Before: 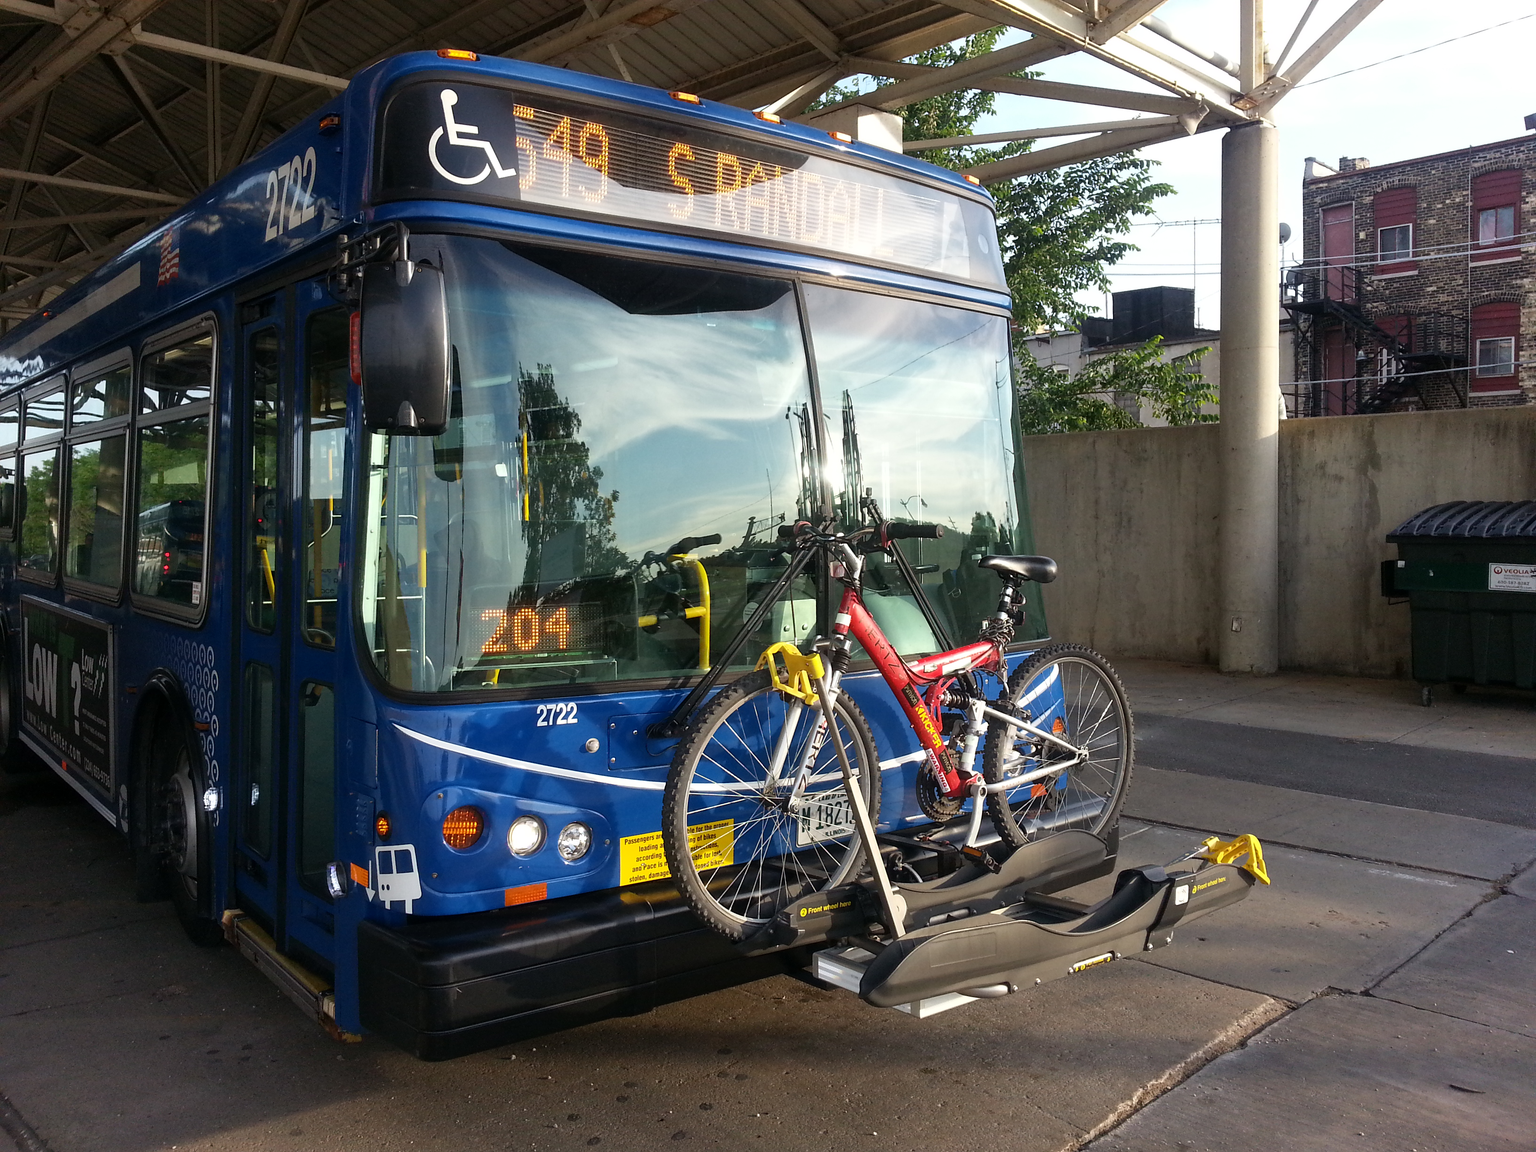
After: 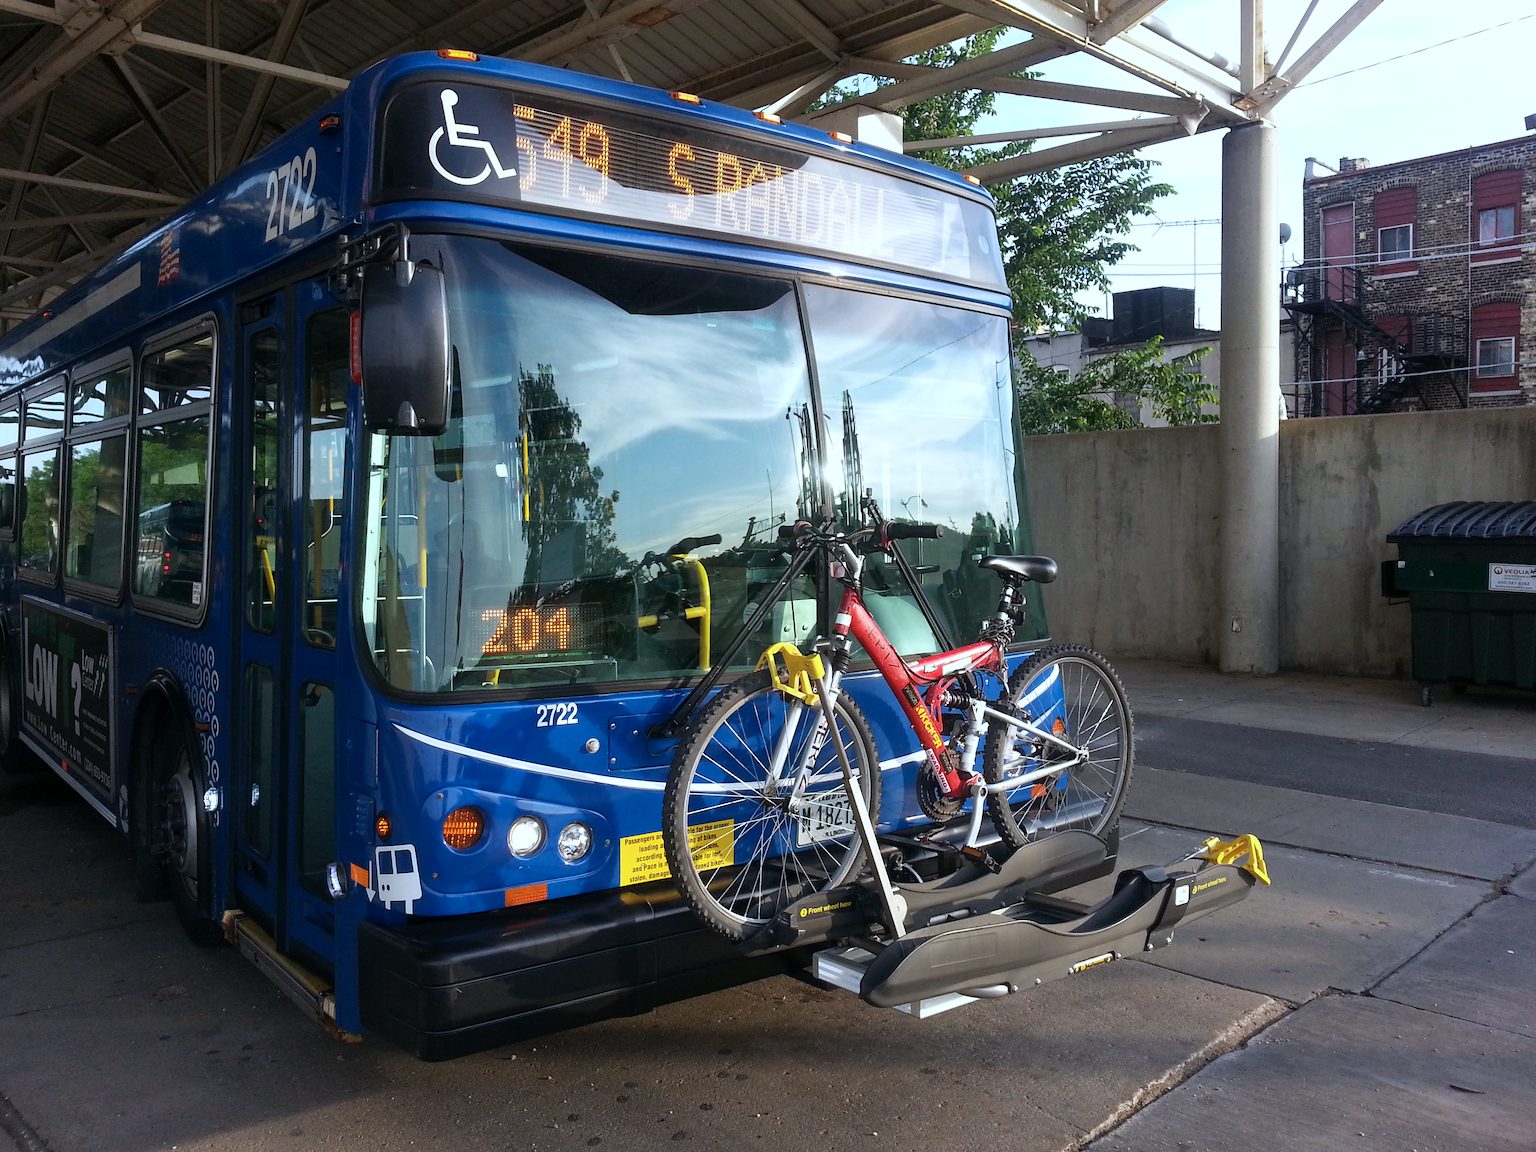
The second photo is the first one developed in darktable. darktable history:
color calibration: x 0.37, y 0.377, temperature 4288.39 K
tone equalizer: on, module defaults
